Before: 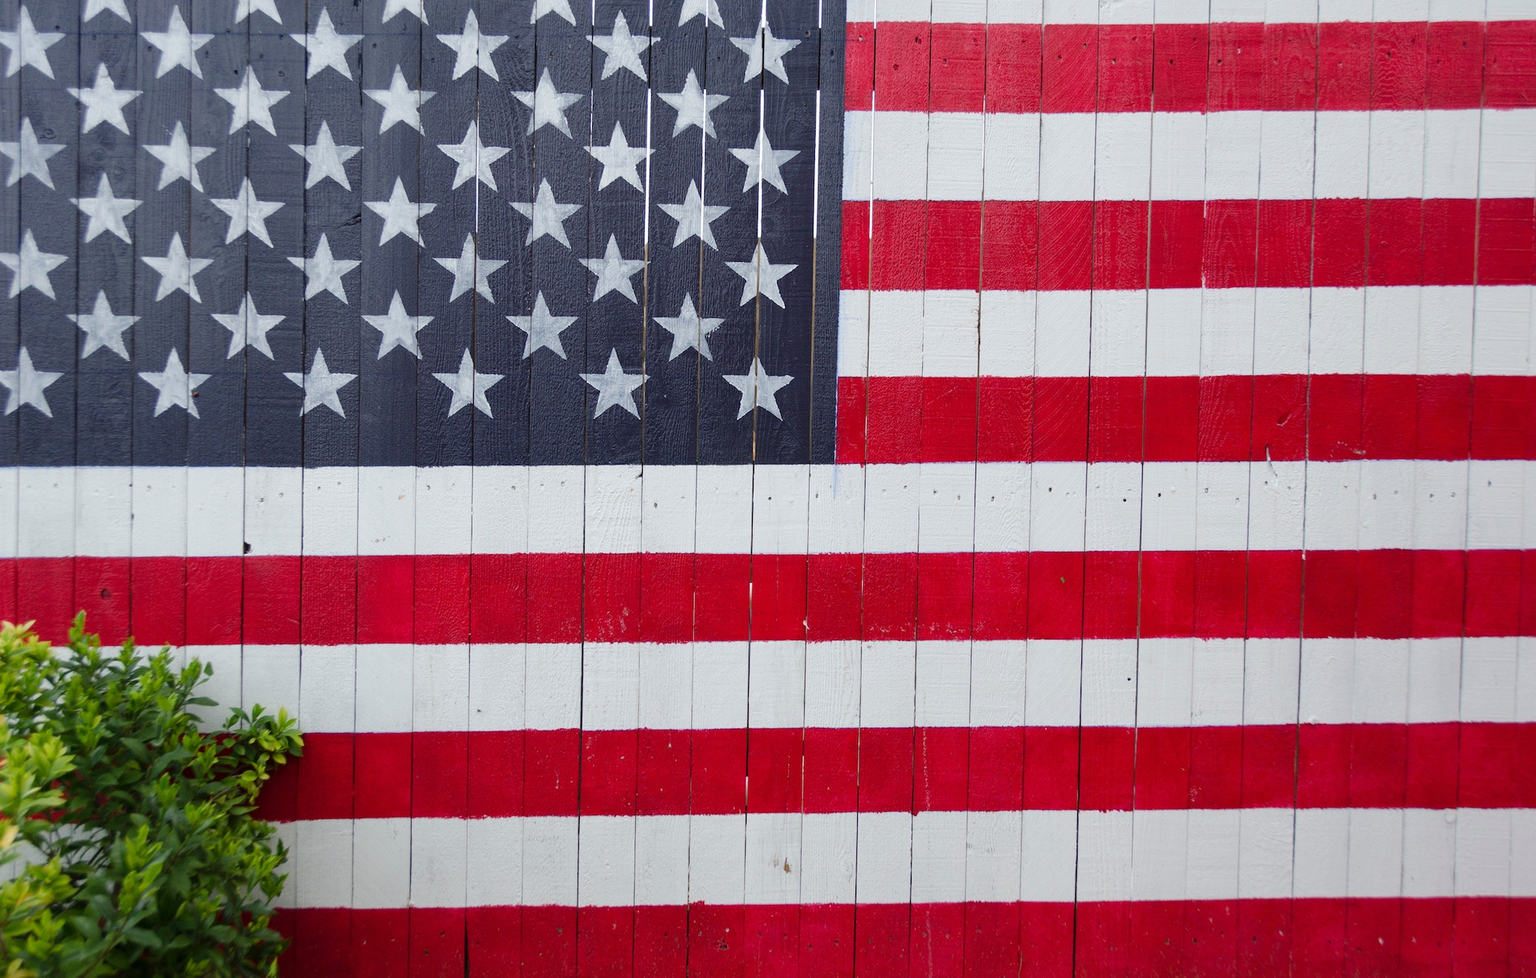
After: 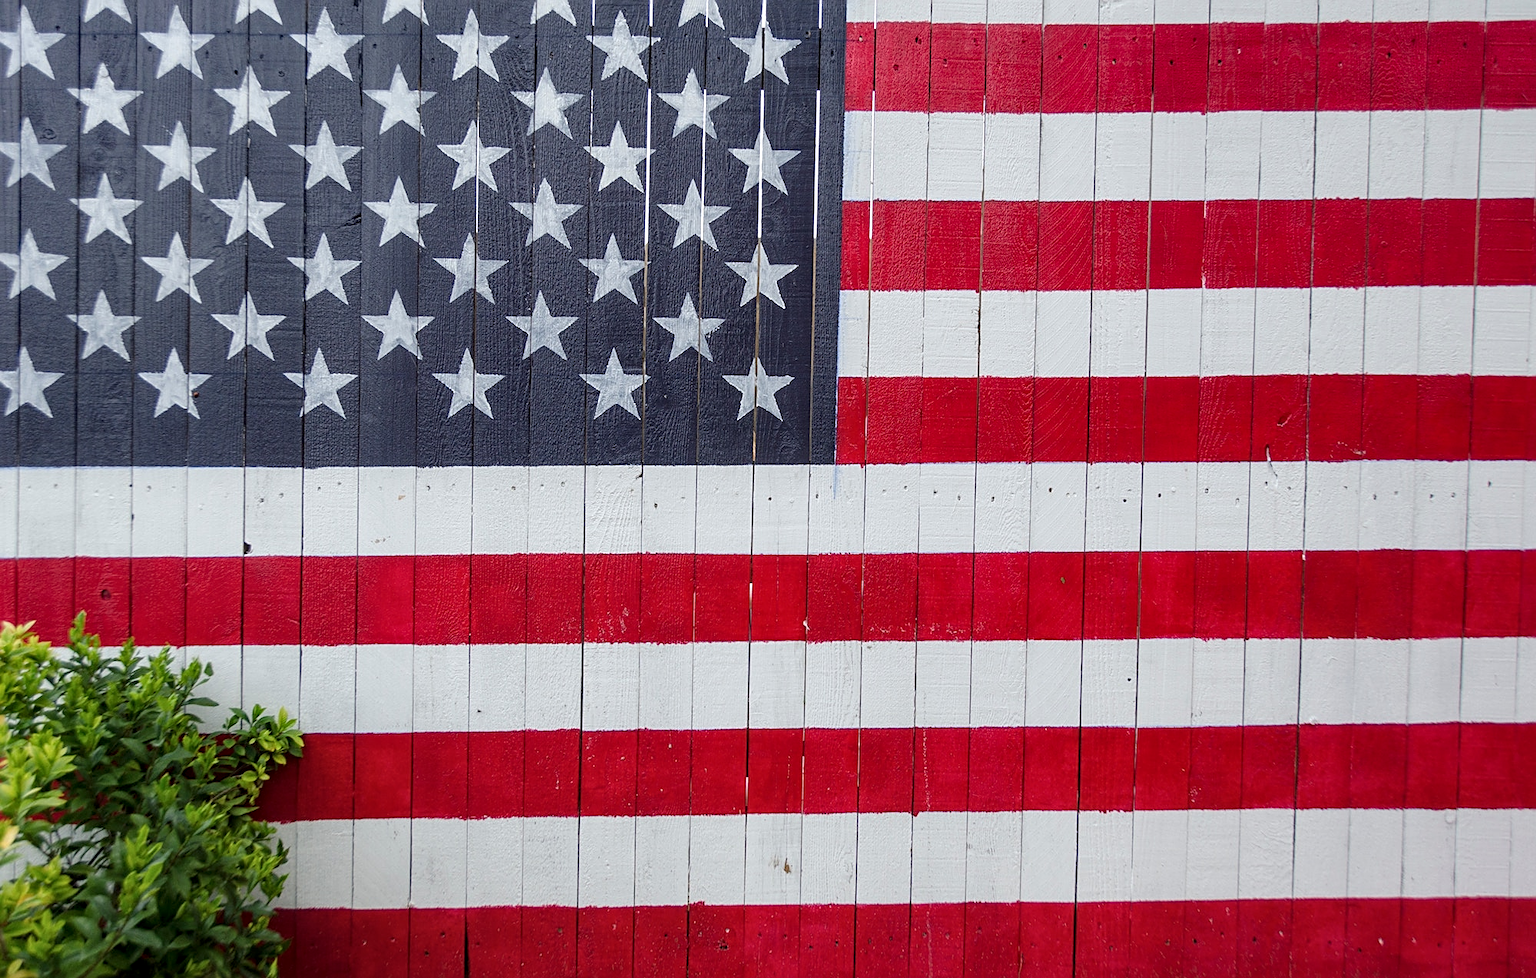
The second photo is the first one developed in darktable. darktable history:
sharpen: on, module defaults
shadows and highlights: radius 336.24, shadows 28.15, soften with gaussian
local contrast: detail 130%
